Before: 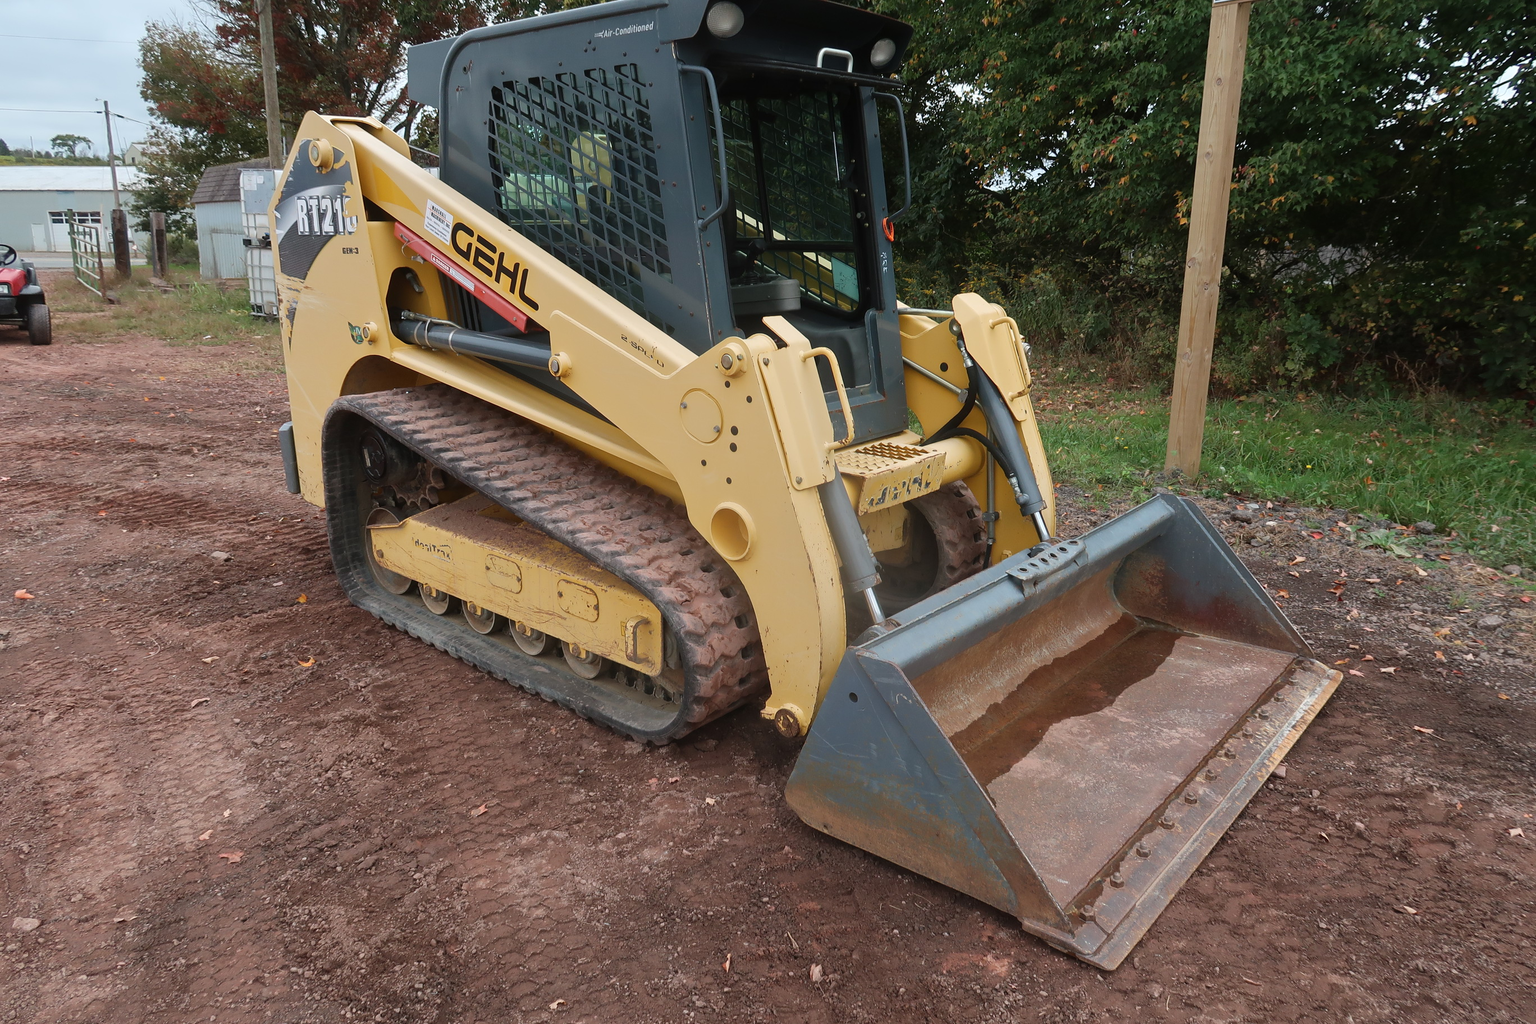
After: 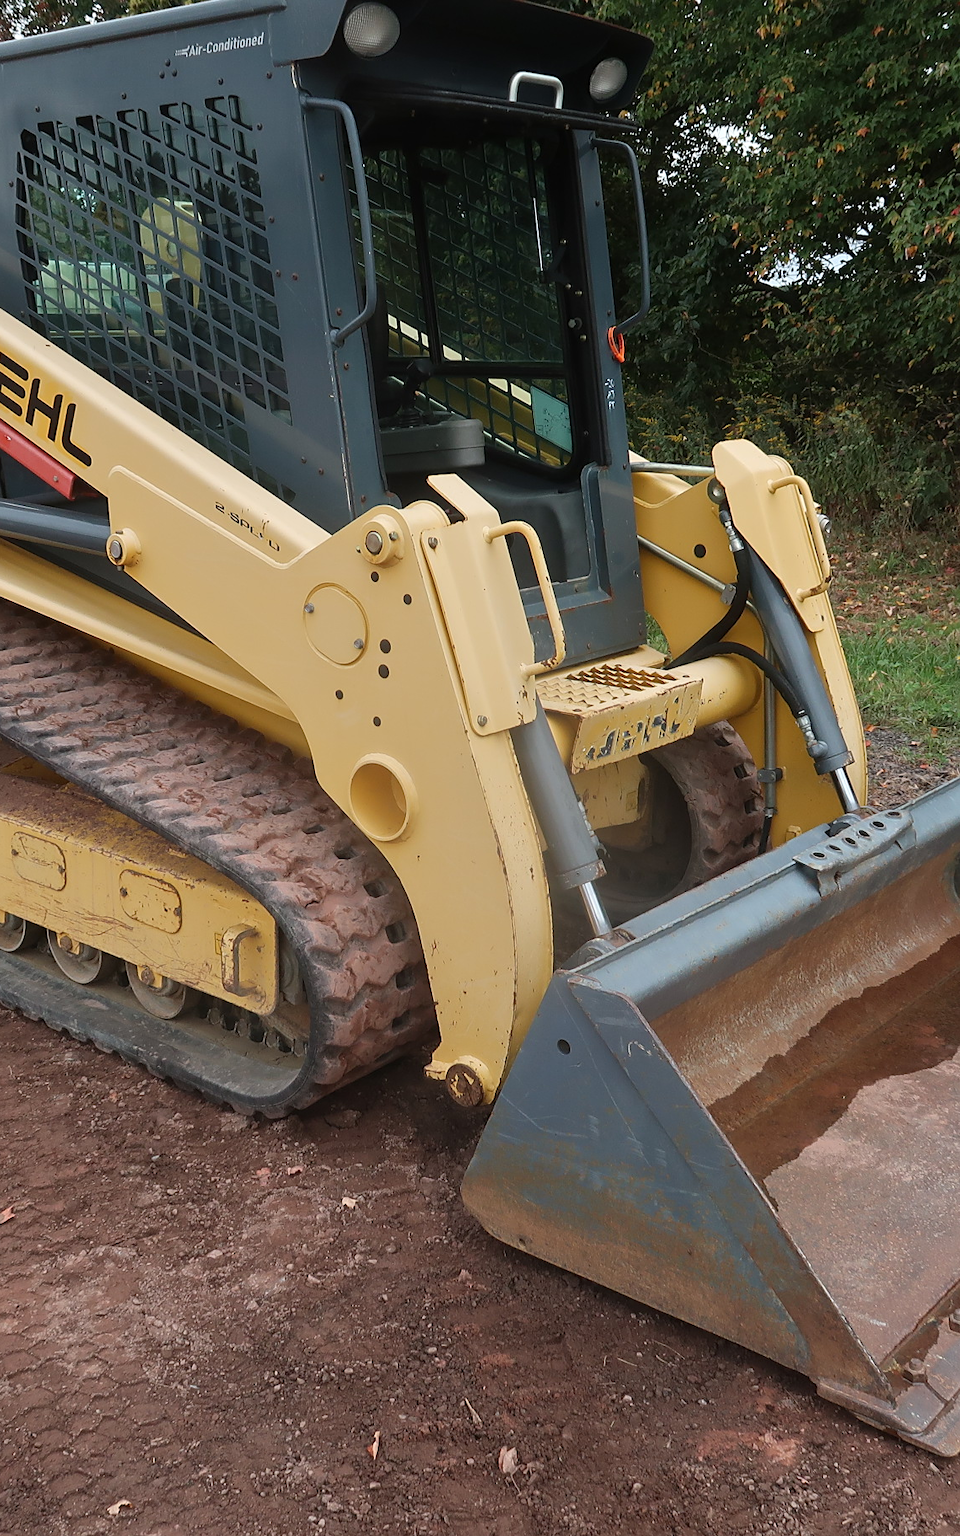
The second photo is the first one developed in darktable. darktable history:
crop: left 31.123%, right 27.186%
sharpen: amount 0.209
